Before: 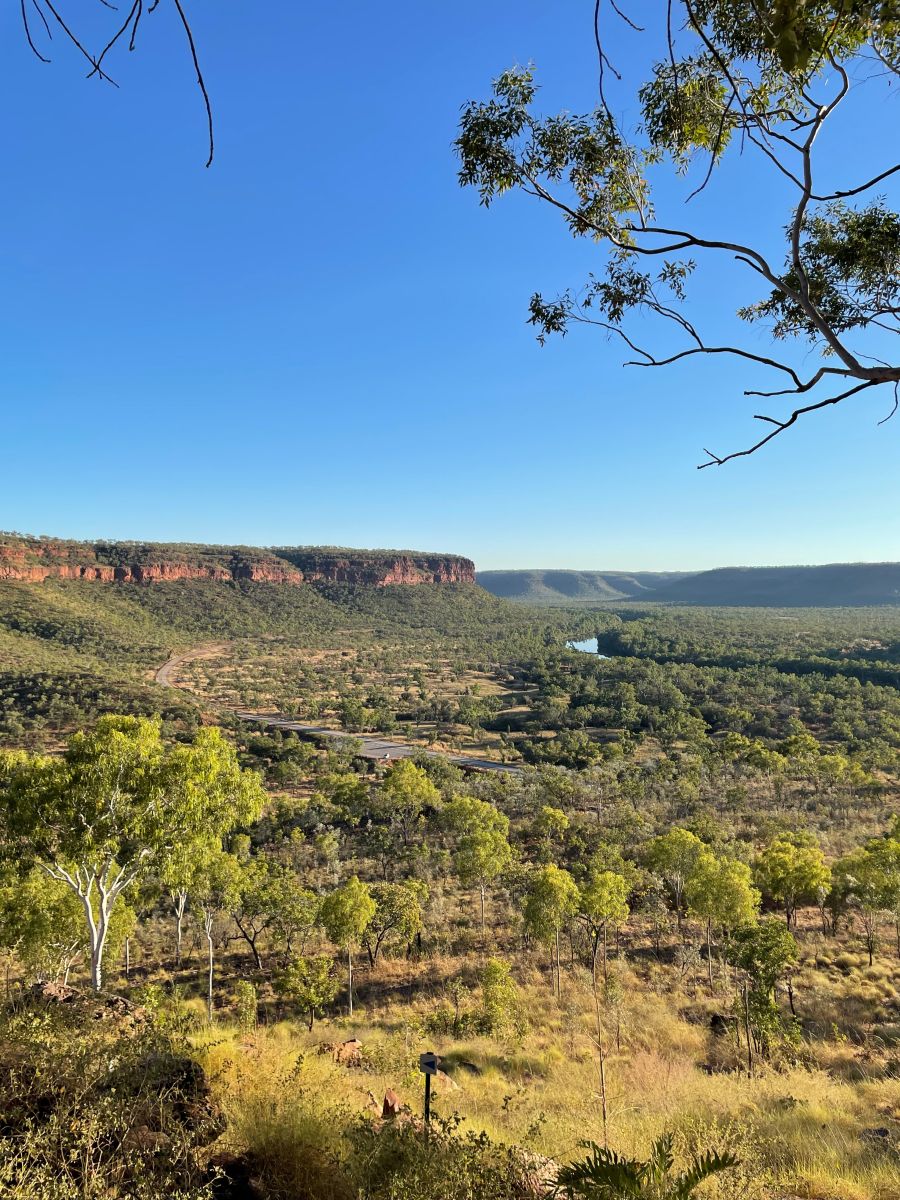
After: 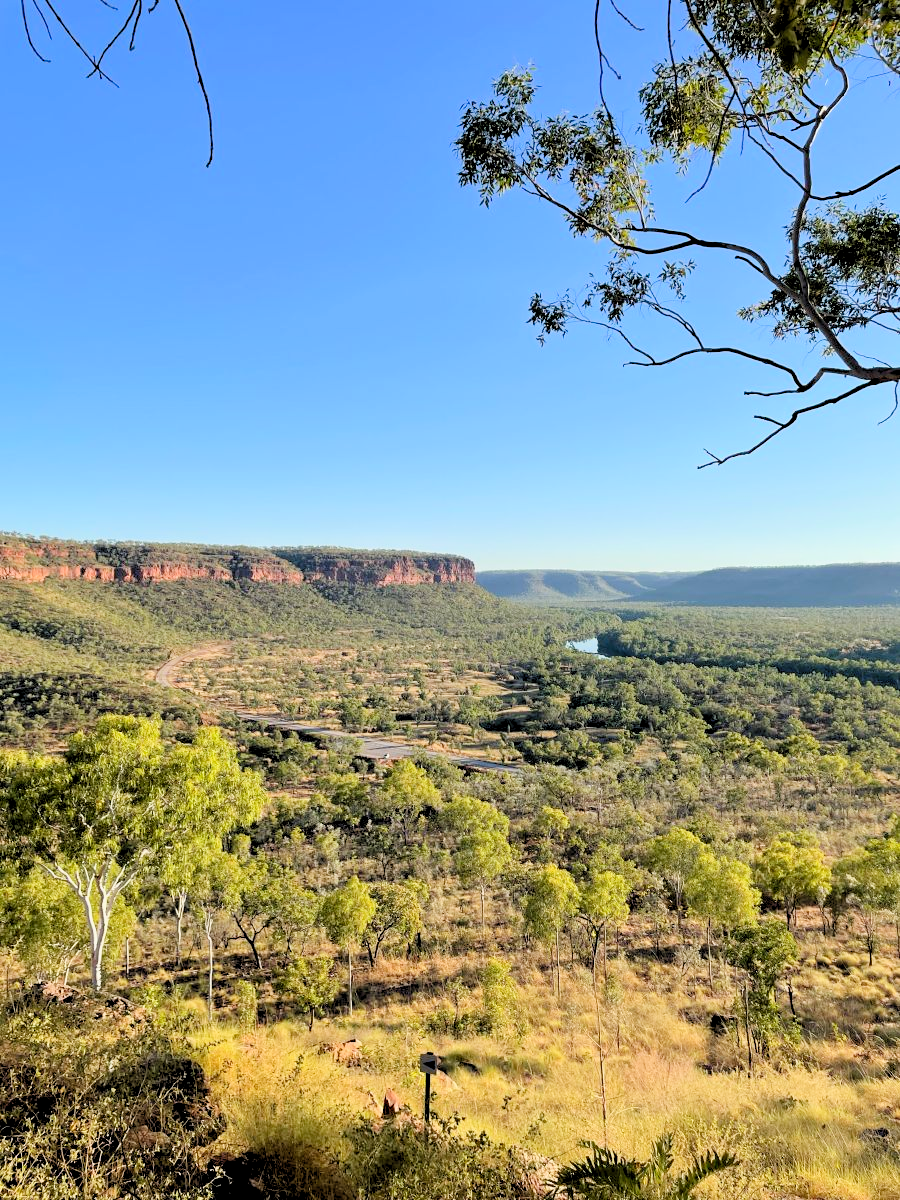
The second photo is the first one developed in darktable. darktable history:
filmic rgb: black relative exposure -7.98 EV, white relative exposure 3.81 EV, hardness 4.33
levels: levels [0.044, 0.416, 0.908]
